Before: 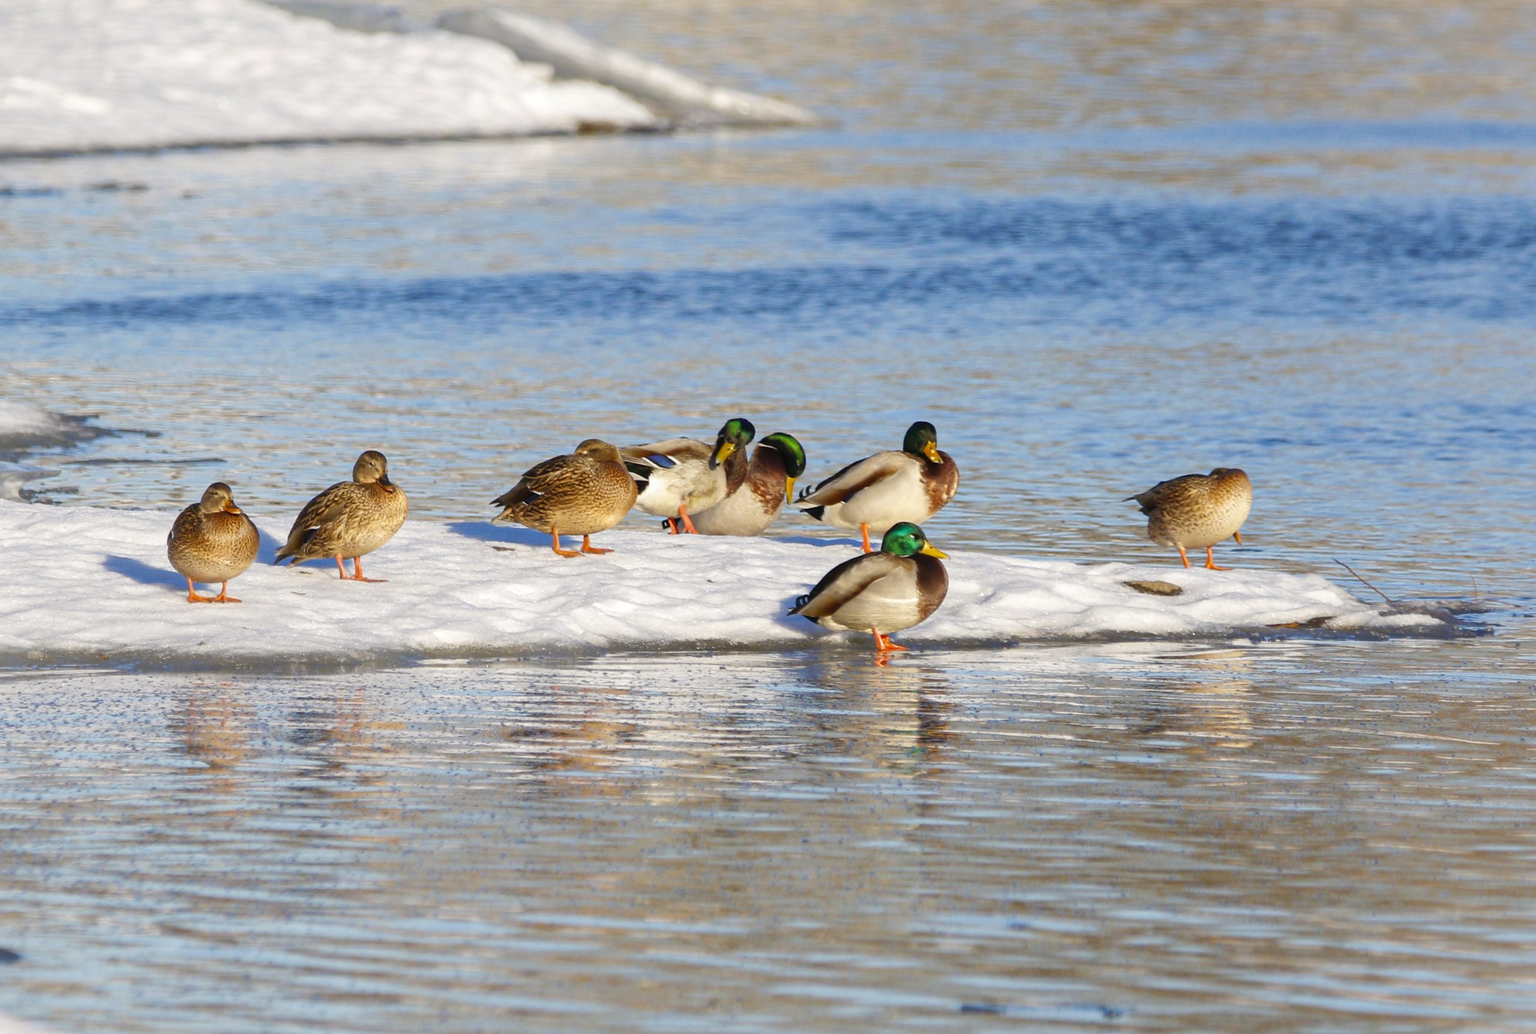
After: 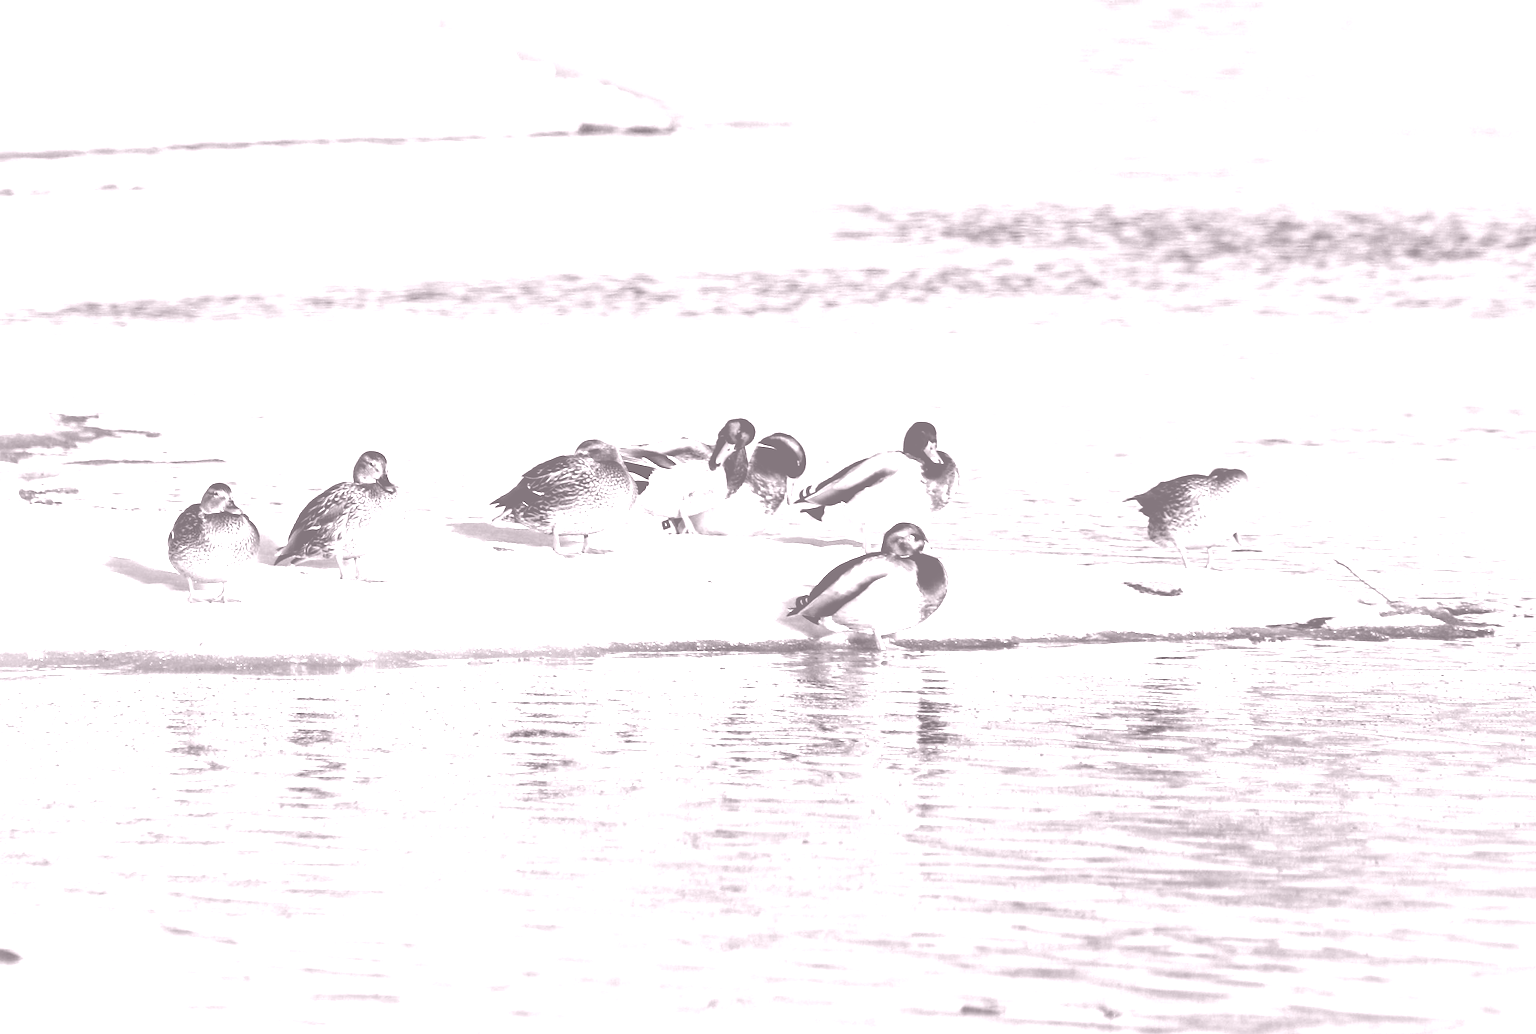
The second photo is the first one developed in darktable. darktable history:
colorize: hue 25.2°, saturation 83%, source mix 82%, lightness 79%, version 1
filmic rgb: black relative exposure -8.2 EV, white relative exposure 2.2 EV, threshold 3 EV, hardness 7.11, latitude 85.74%, contrast 1.696, highlights saturation mix -4%, shadows ↔ highlights balance -2.69%, preserve chrominance no, color science v5 (2021), contrast in shadows safe, contrast in highlights safe, enable highlight reconstruction true
color balance rgb: shadows lift › luminance -10%, power › luminance -9%, linear chroma grading › global chroma 10%, global vibrance 10%, contrast 15%, saturation formula JzAzBz (2021)
